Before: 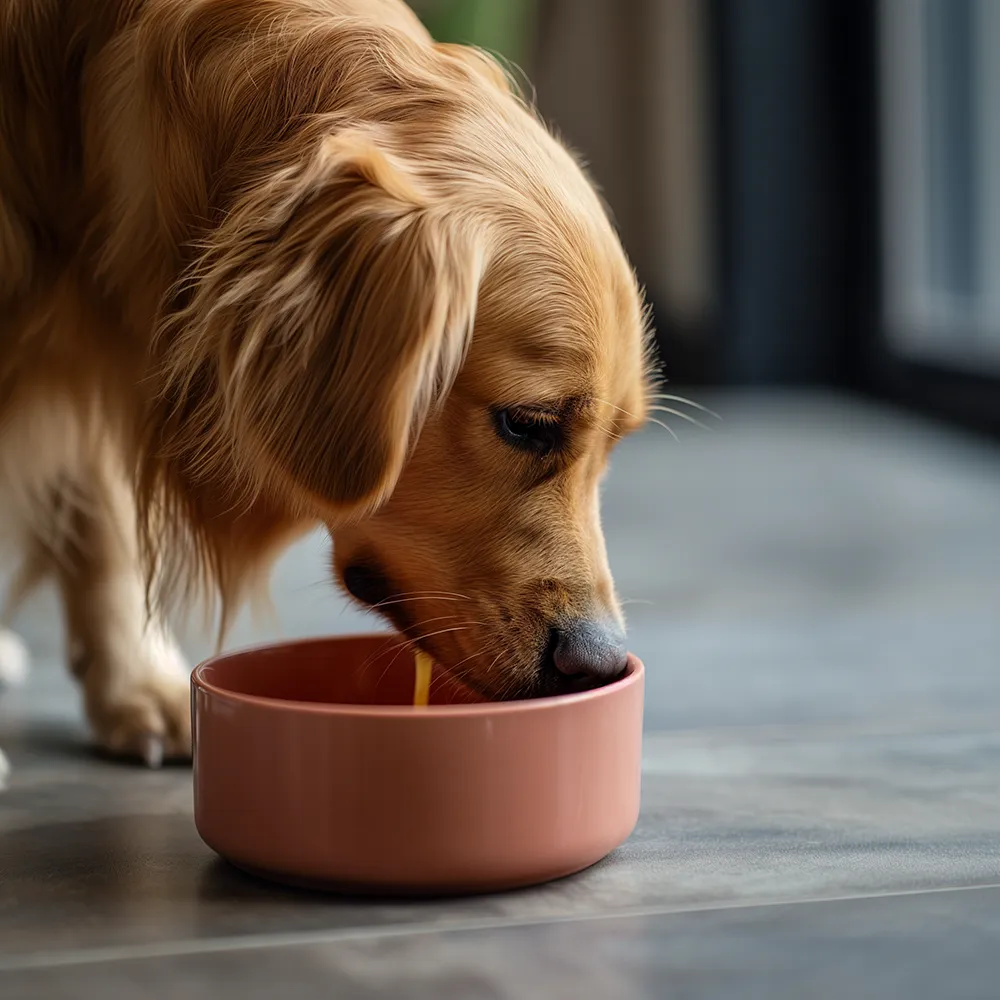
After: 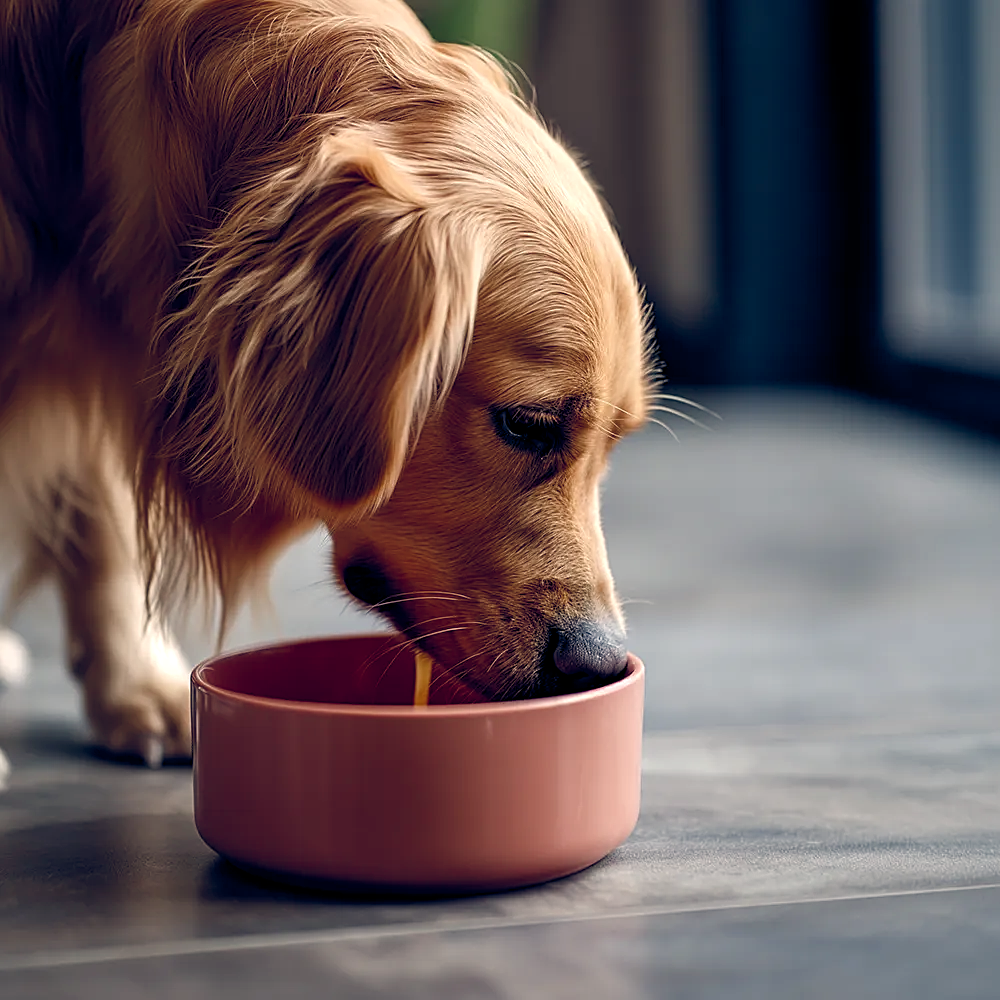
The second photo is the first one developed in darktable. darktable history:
sharpen: on, module defaults
color balance rgb: highlights gain › chroma 2.94%, highlights gain › hue 60.57°, global offset › chroma 0.25%, global offset › hue 256.52°, perceptual saturation grading › global saturation 20%, perceptual saturation grading › highlights -50%, perceptual saturation grading › shadows 30%, contrast 15%
